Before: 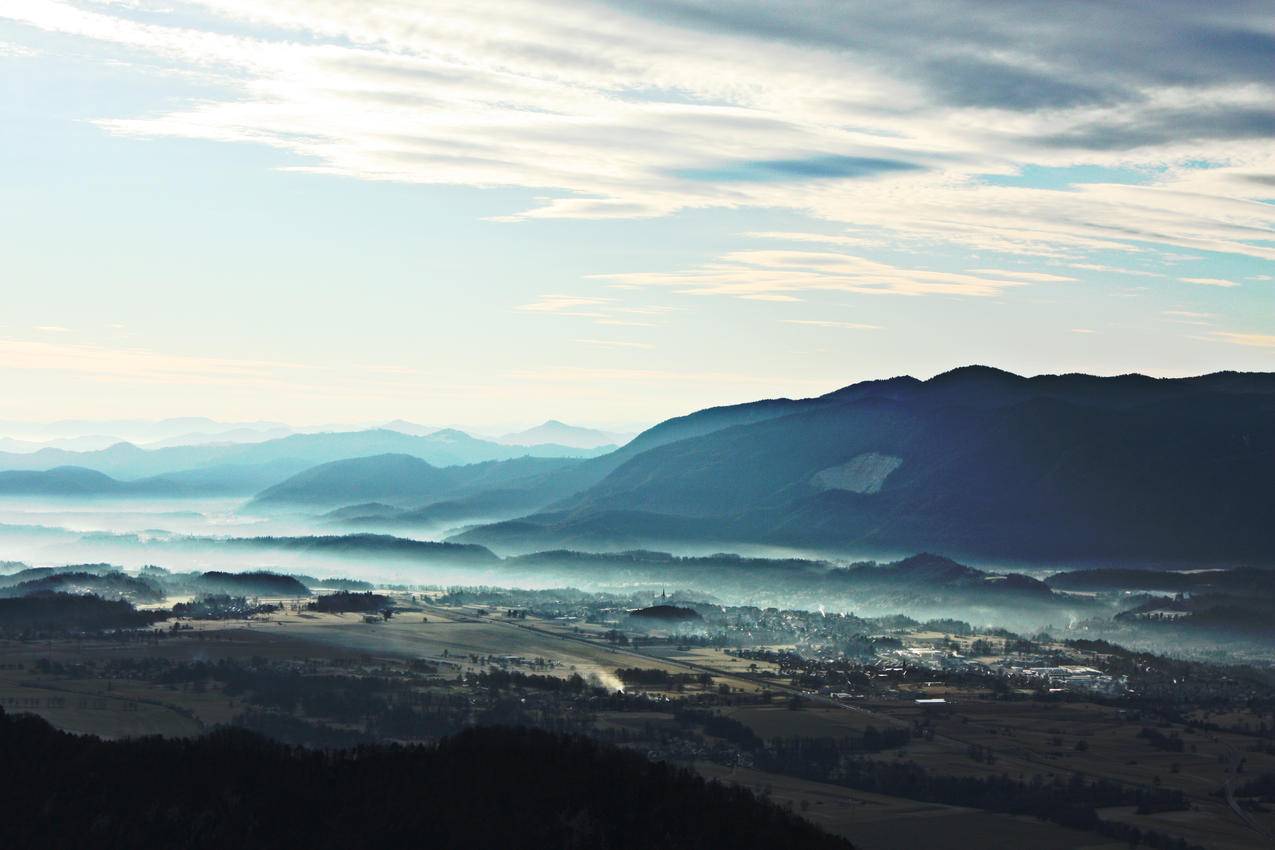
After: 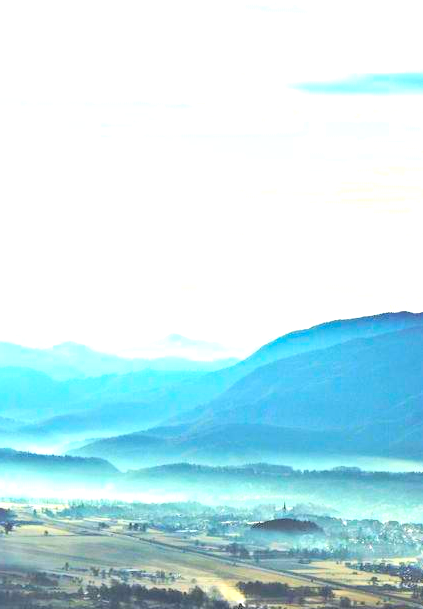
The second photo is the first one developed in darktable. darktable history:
crop and rotate: left 29.877%, top 10.286%, right 36.881%, bottom 17.981%
color correction: highlights b* -0.047, saturation 1.32
exposure: exposure 0.999 EV, compensate exposure bias true, compensate highlight preservation false
contrast brightness saturation: contrast 0.098, brightness 0.305, saturation 0.148
